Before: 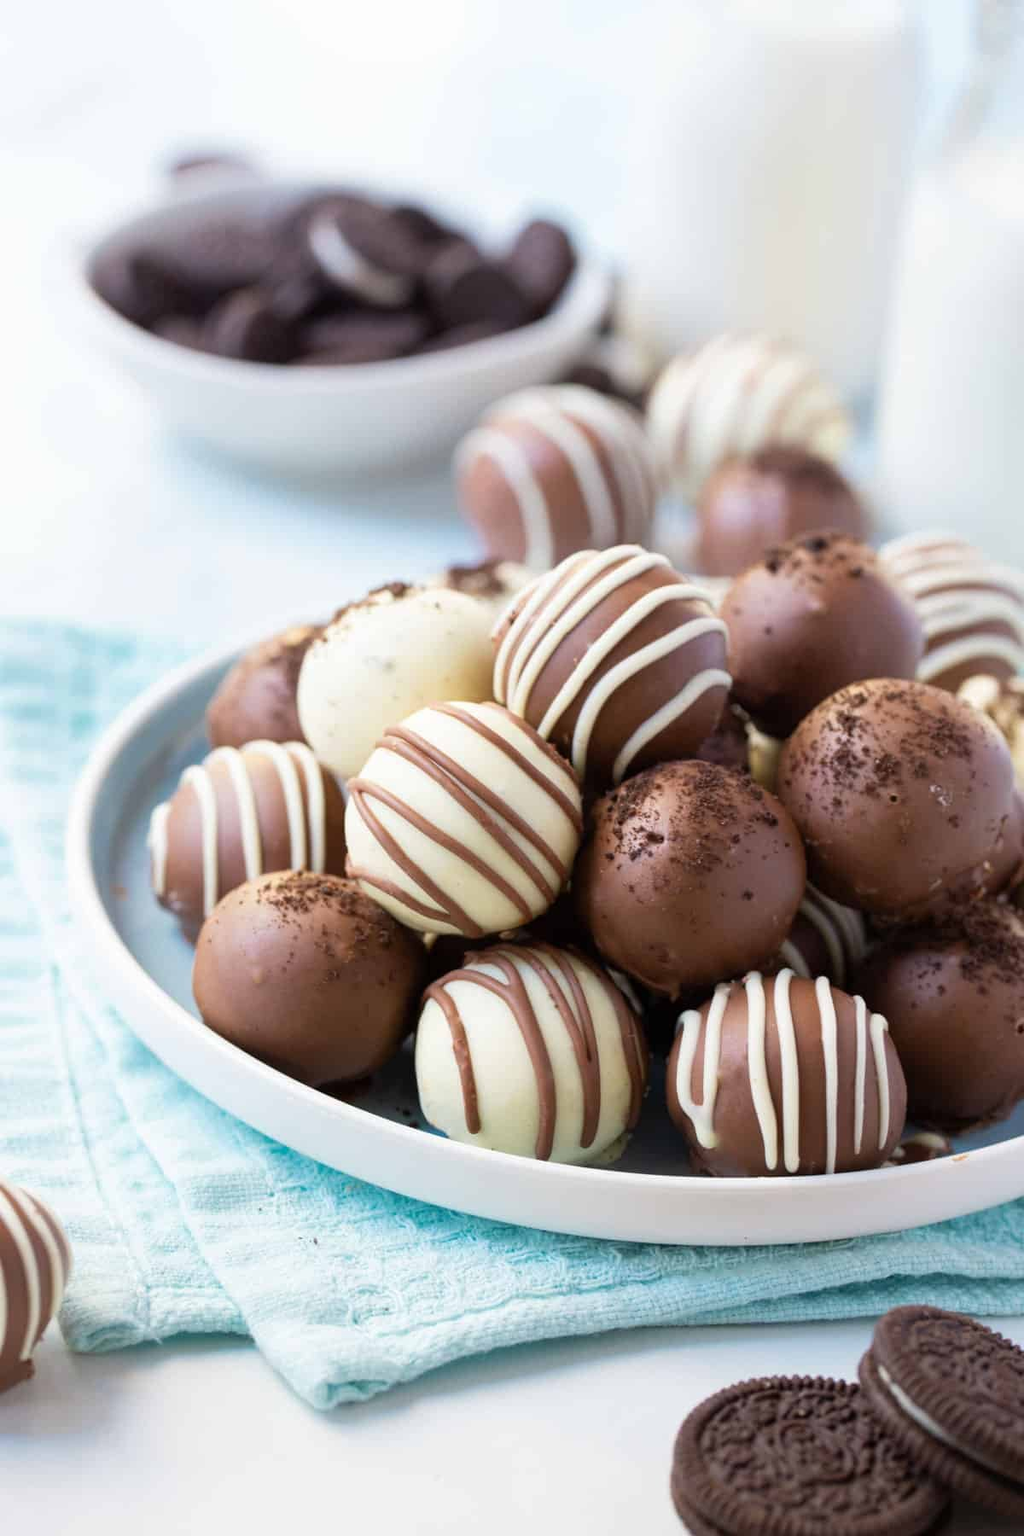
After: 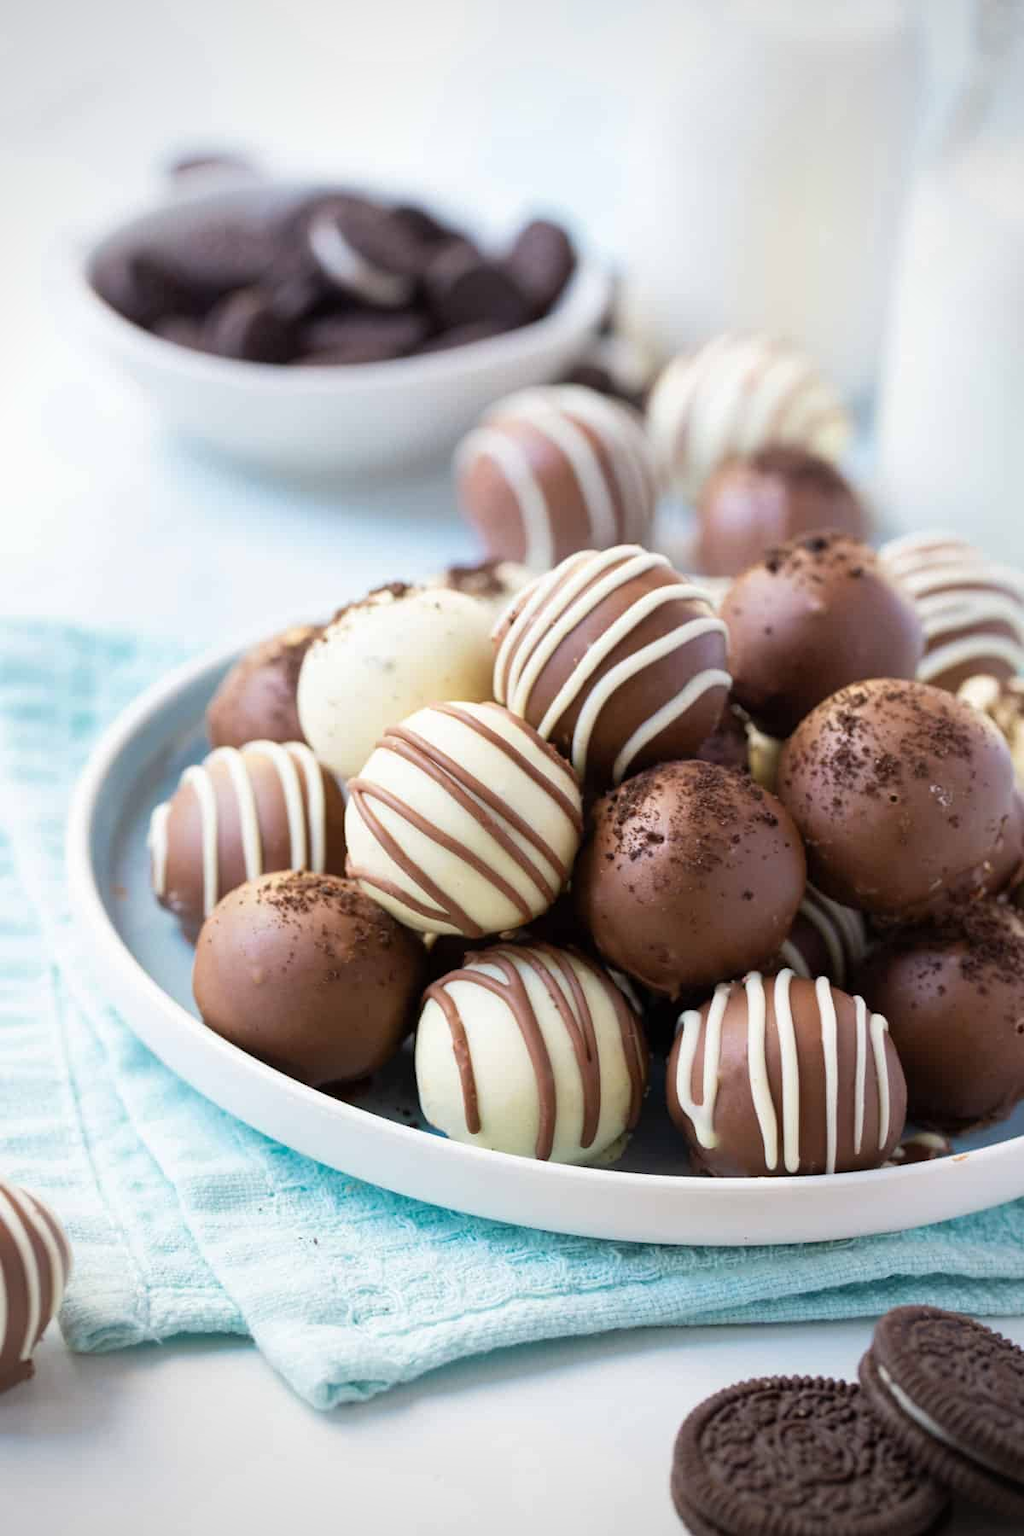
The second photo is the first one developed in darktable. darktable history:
vignetting: fall-off radius 63.16%
